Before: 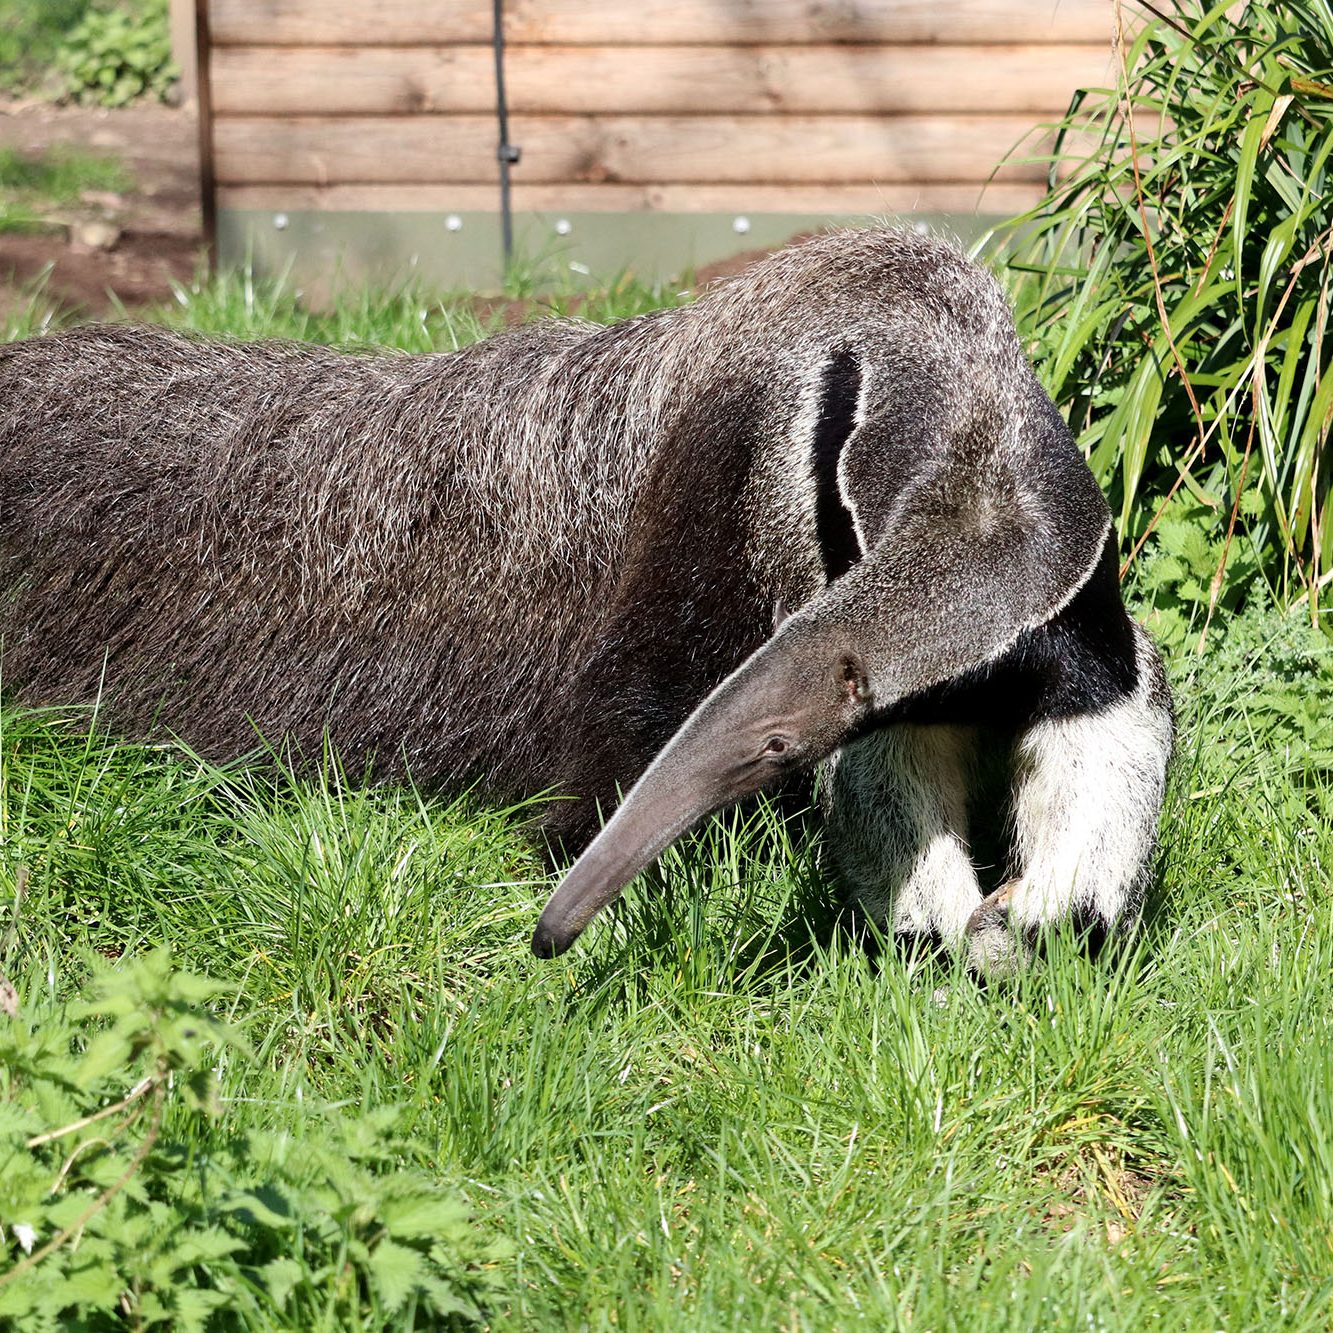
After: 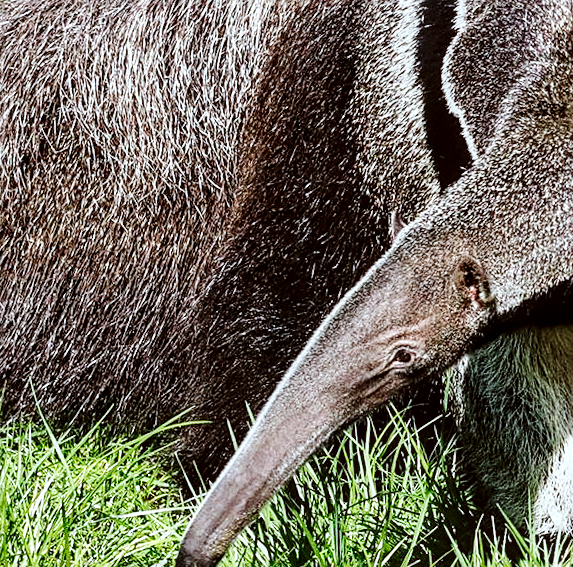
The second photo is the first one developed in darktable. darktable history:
base curve: curves: ch0 [(0, 0) (0.036, 0.025) (0.121, 0.166) (0.206, 0.329) (0.605, 0.79) (1, 1)], preserve colors none
color correction: highlights a* -3.28, highlights b* -6.24, shadows a* 3.1, shadows b* 5.19
shadows and highlights: soften with gaussian
sharpen: on, module defaults
rotate and perspective: rotation -4.2°, shear 0.006, automatic cropping off
local contrast: detail 144%
crop: left 30%, top 30%, right 30%, bottom 30%
